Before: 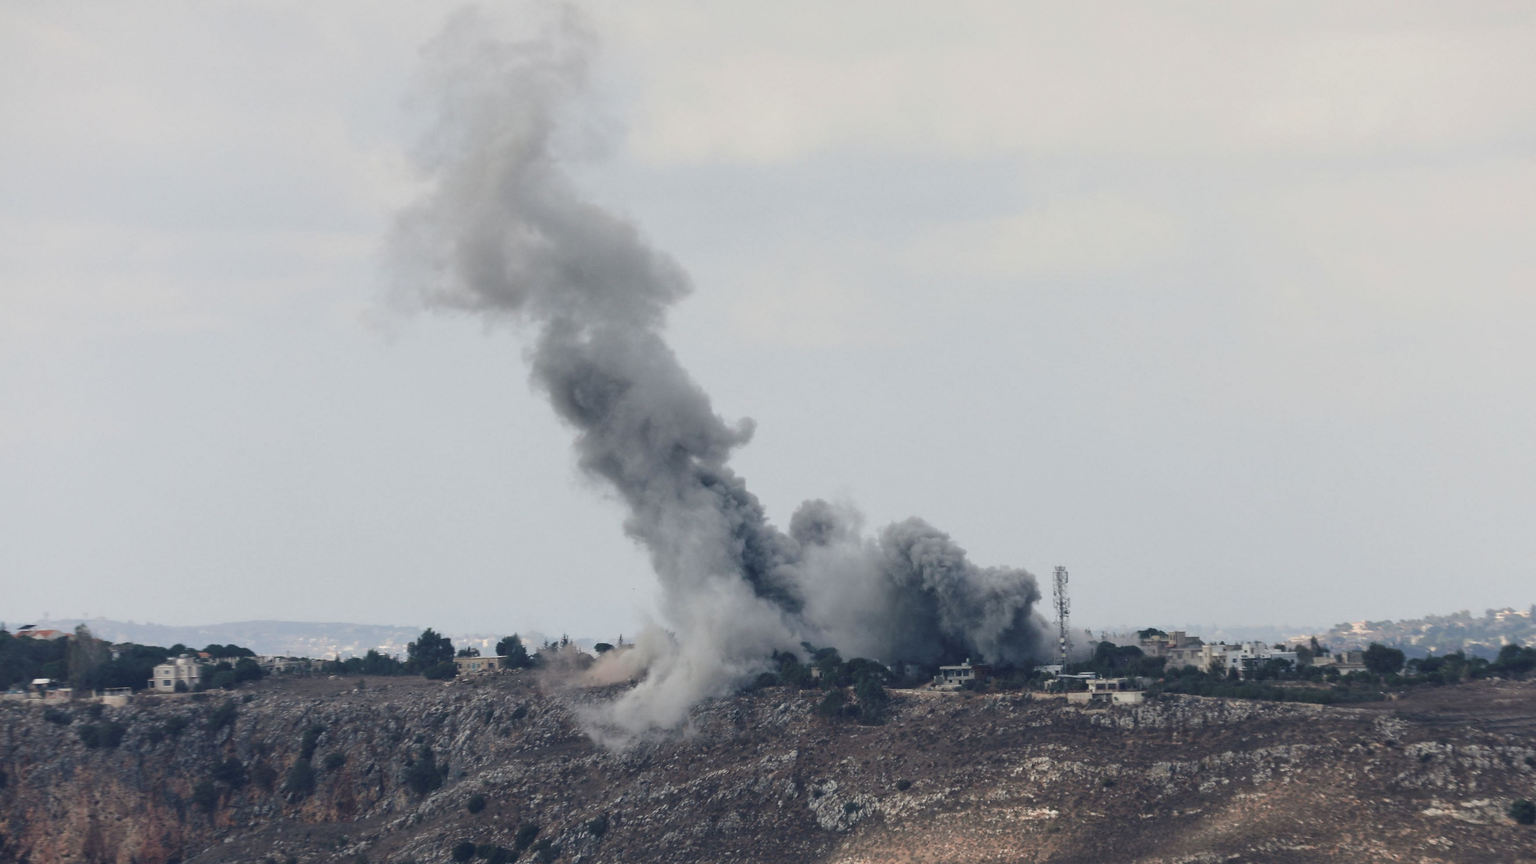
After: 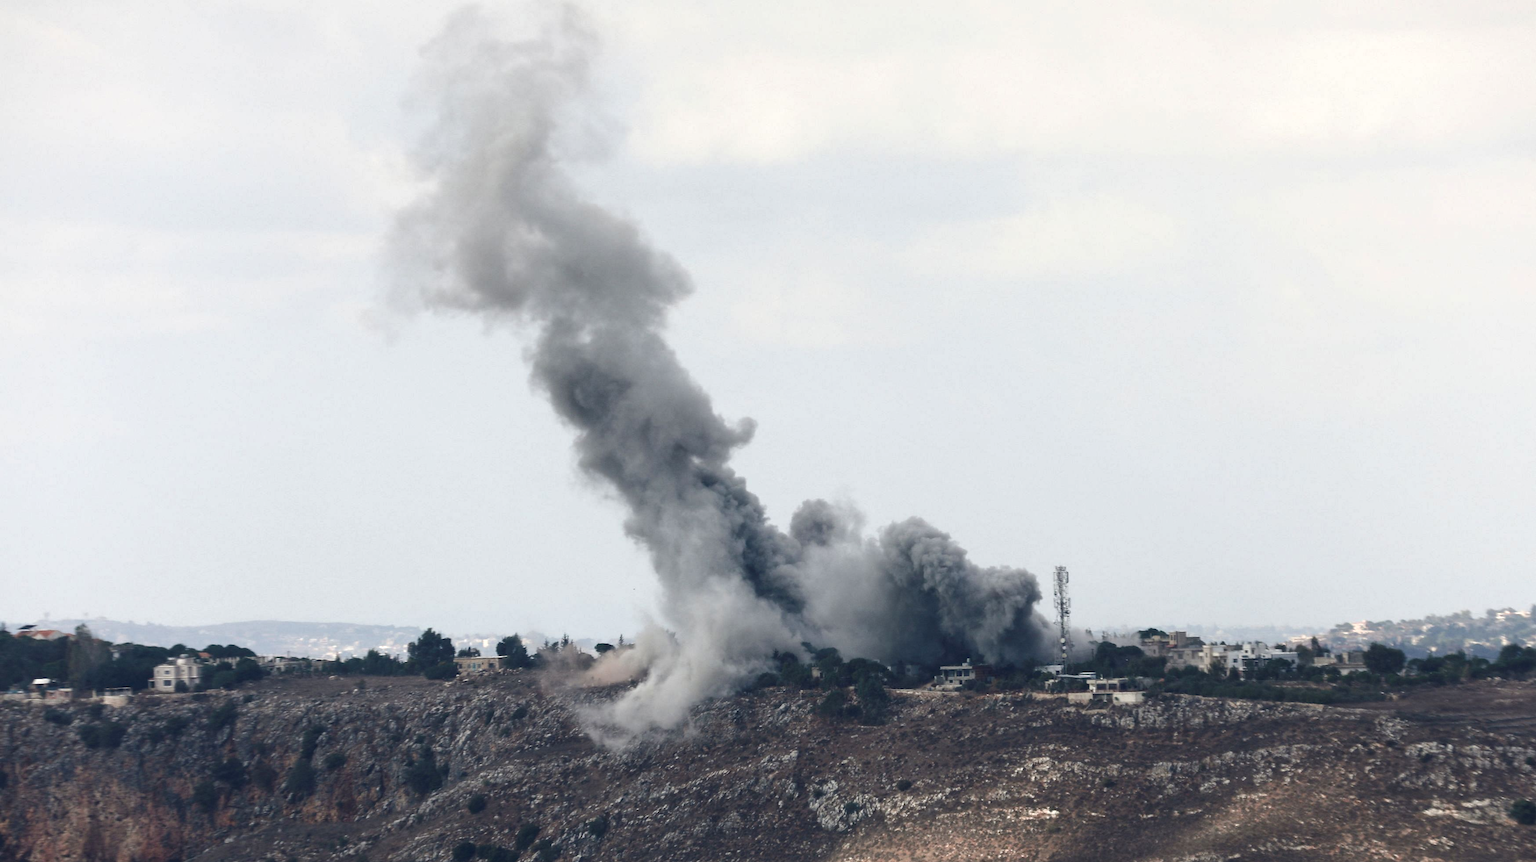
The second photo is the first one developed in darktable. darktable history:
color balance rgb: perceptual saturation grading › global saturation 0.435%, perceptual saturation grading › highlights -32.062%, perceptual saturation grading › mid-tones 5.177%, perceptual saturation grading › shadows 18.403%, perceptual brilliance grading › highlights 15.466%, perceptual brilliance grading › shadows -14.512%, global vibrance 20%
crop: top 0.059%, bottom 0.185%
